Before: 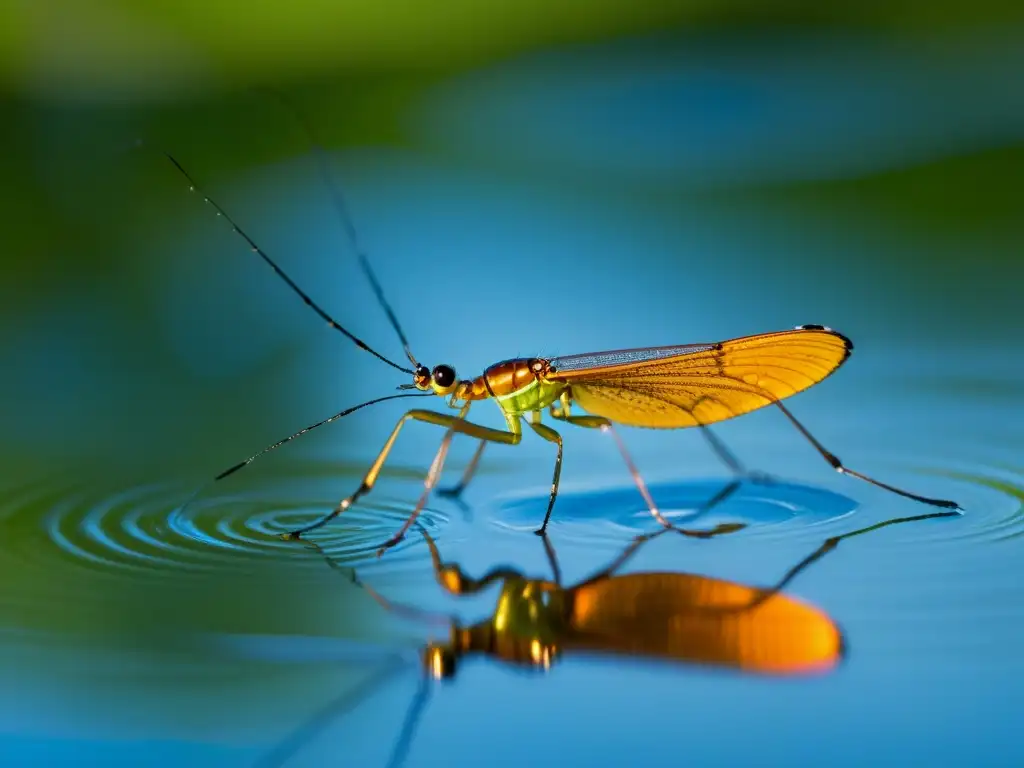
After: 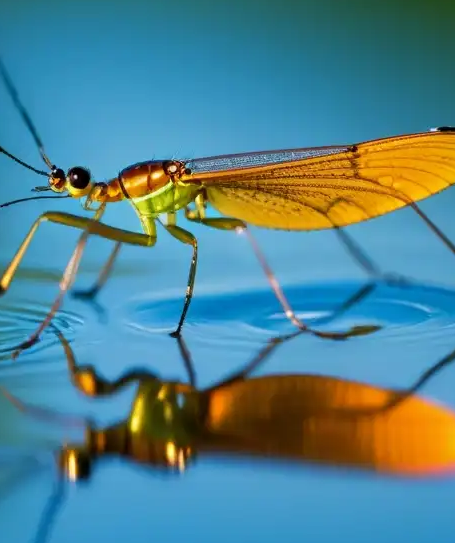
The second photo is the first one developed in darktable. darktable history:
crop: left 35.687%, top 25.827%, right 19.791%, bottom 3.456%
